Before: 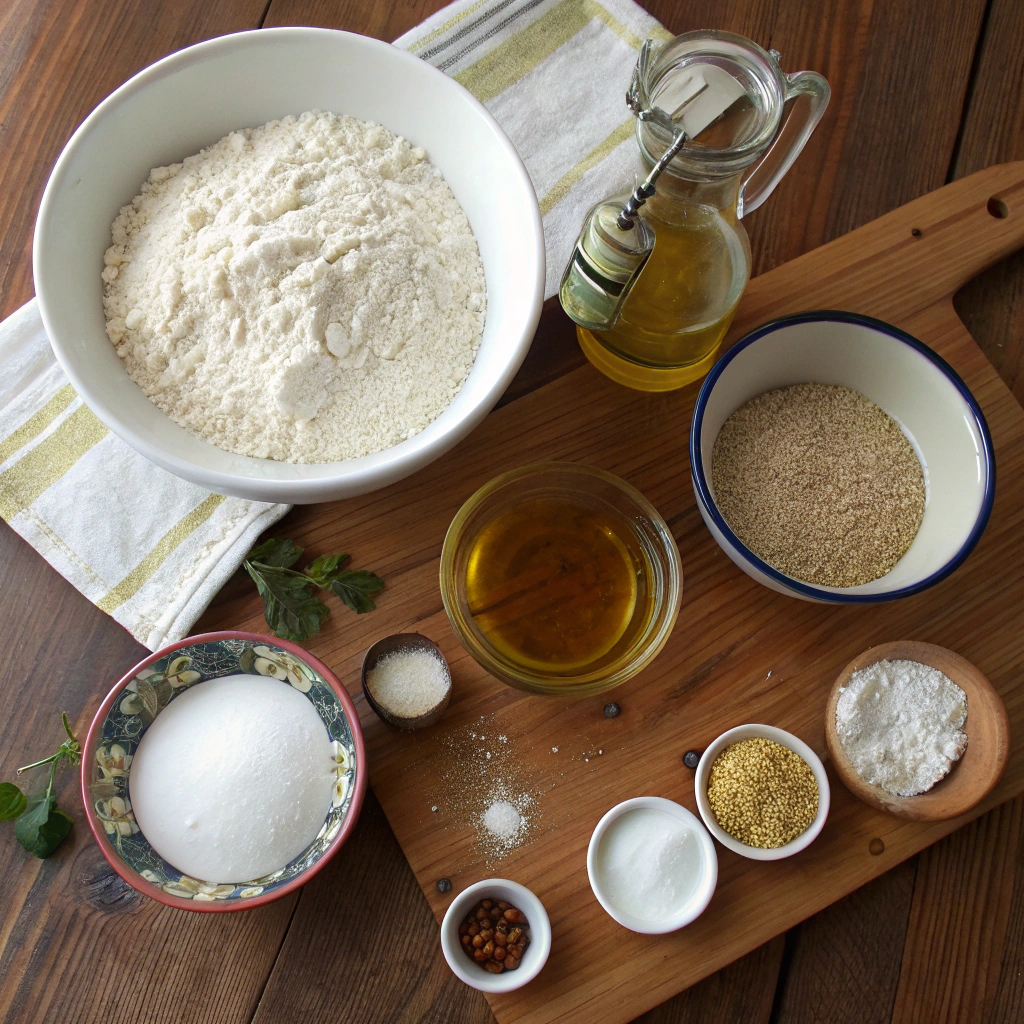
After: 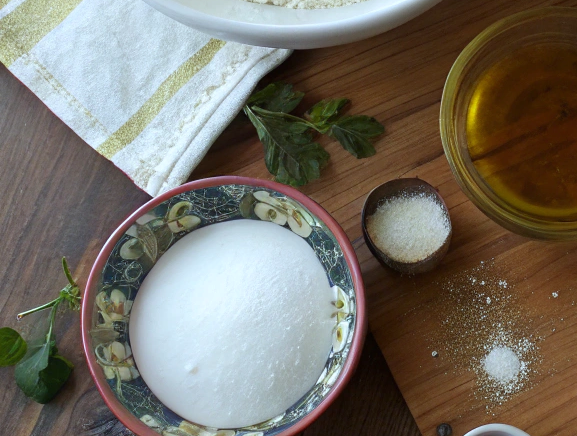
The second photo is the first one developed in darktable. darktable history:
crop: top 44.483%, right 43.593%, bottom 12.892%
white balance: red 0.925, blue 1.046
